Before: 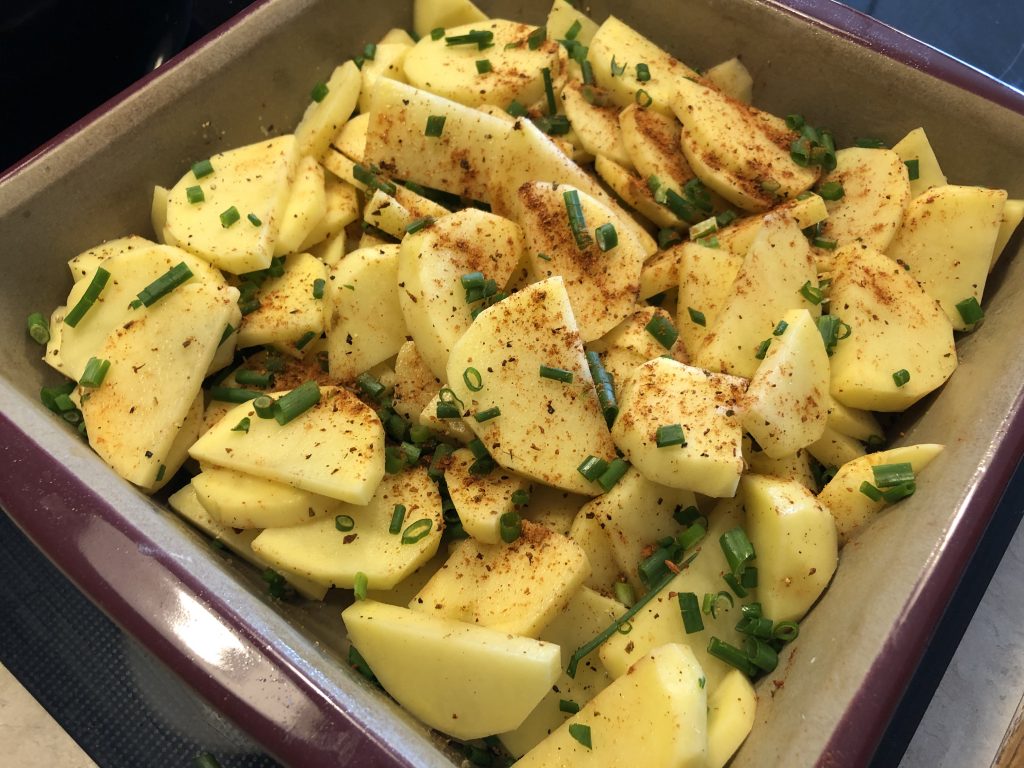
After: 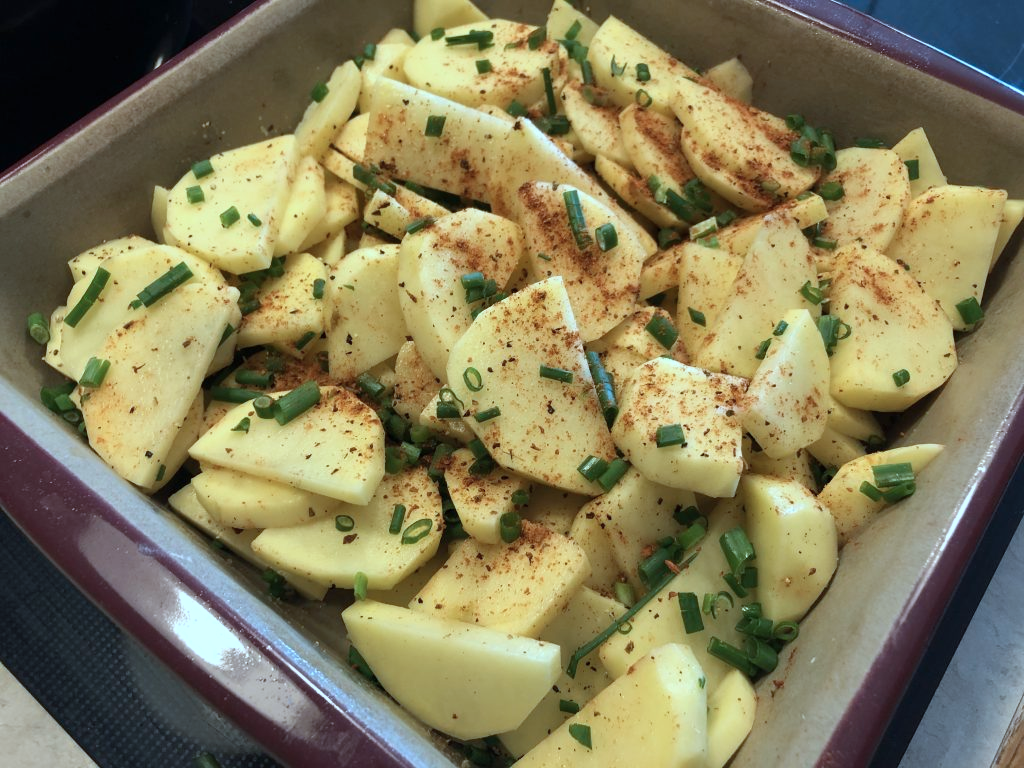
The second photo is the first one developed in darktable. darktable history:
color correction: highlights a* -9.85, highlights b* -21.61
